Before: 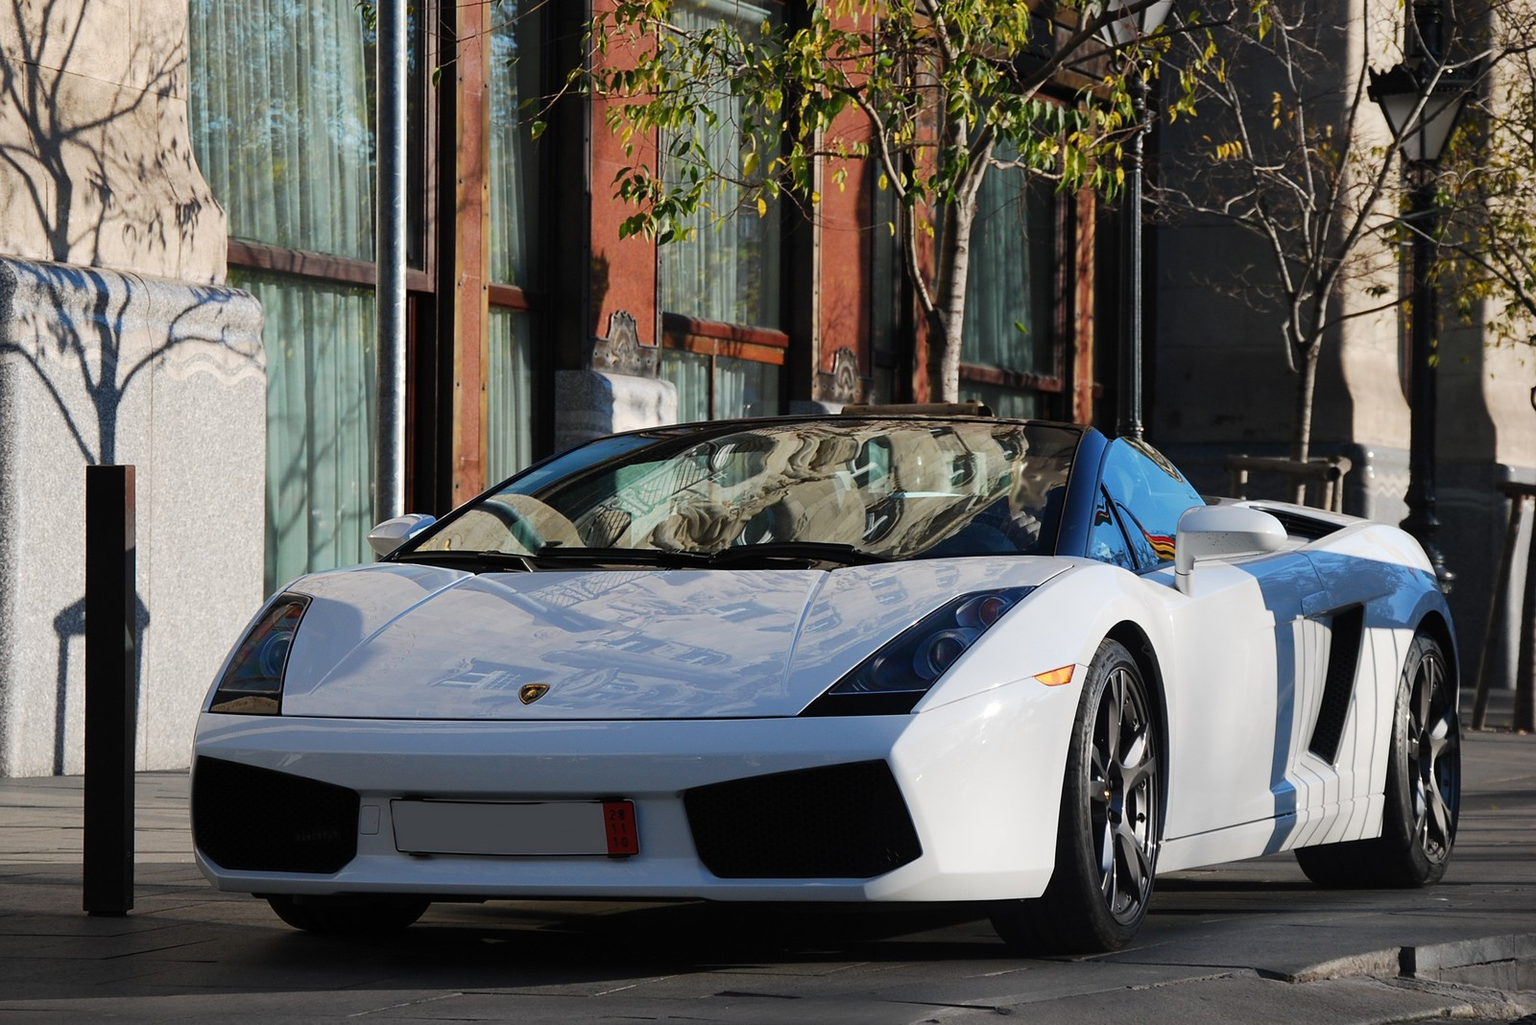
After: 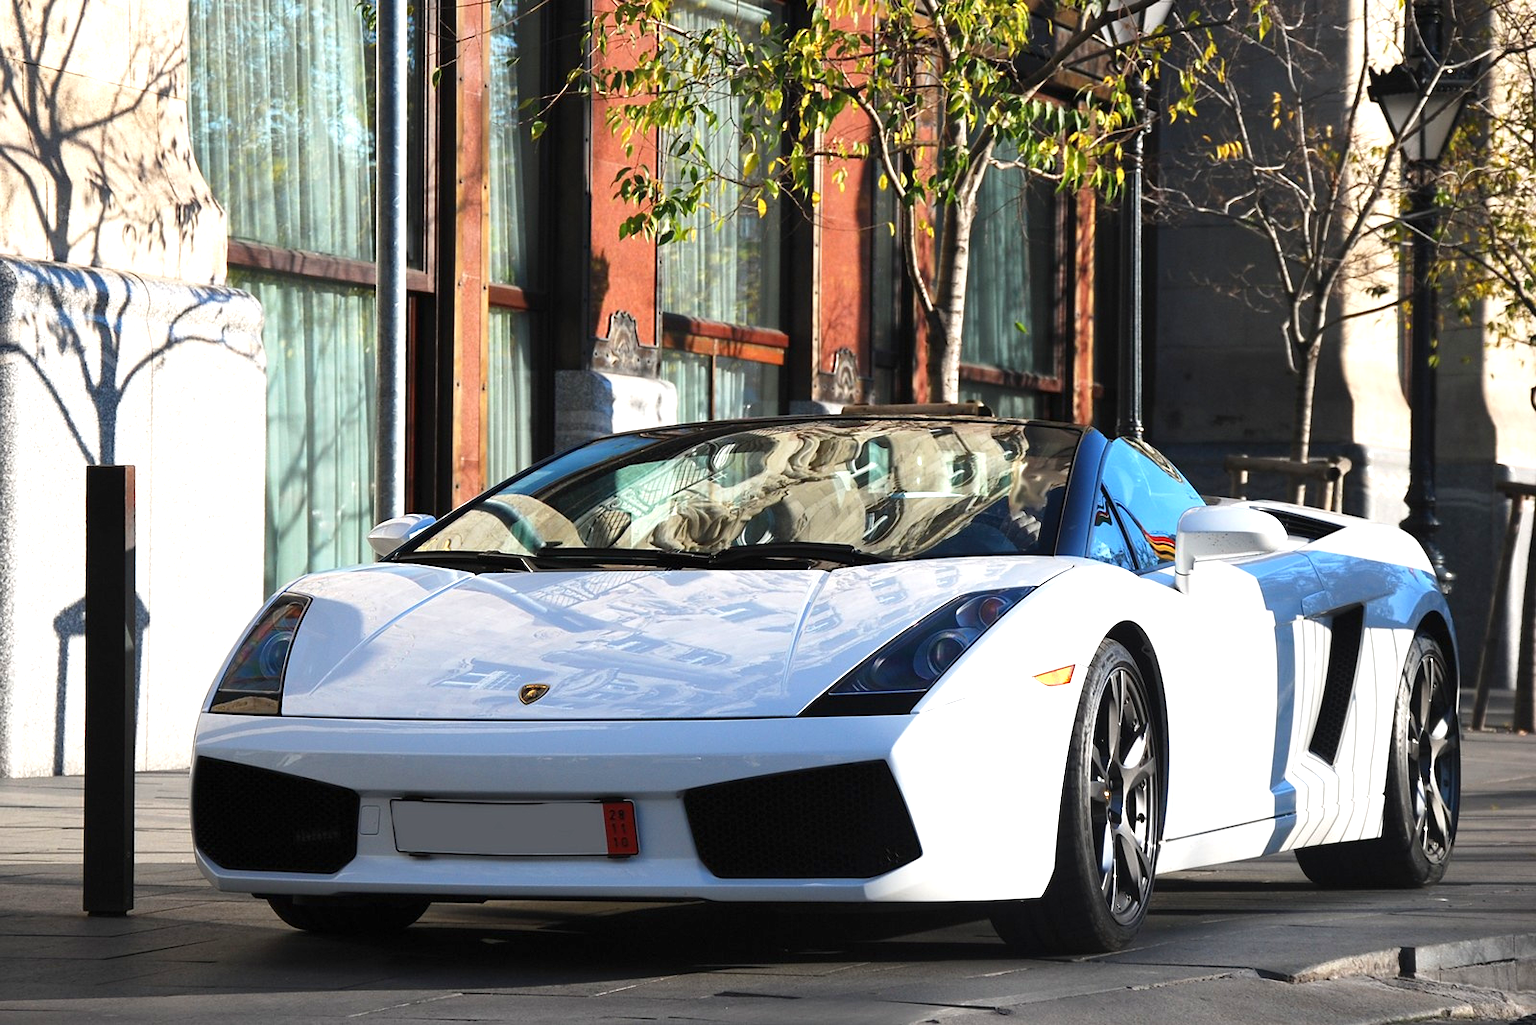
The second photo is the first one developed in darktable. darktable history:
exposure: exposure 0.646 EV, compensate exposure bias true, compensate highlight preservation false
